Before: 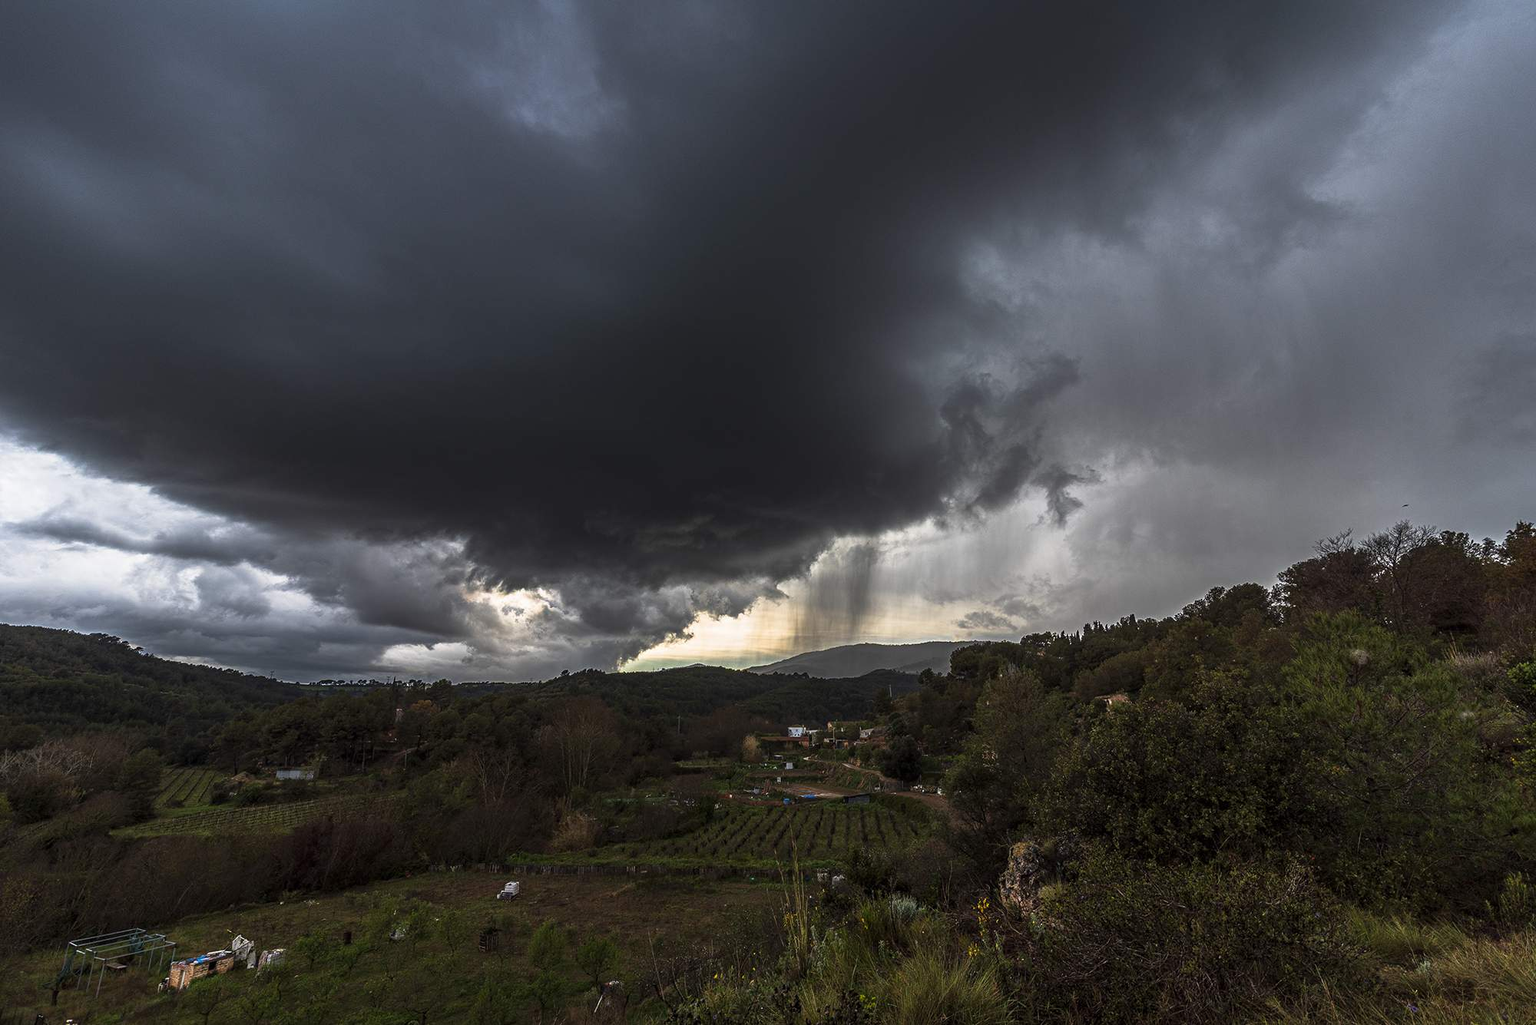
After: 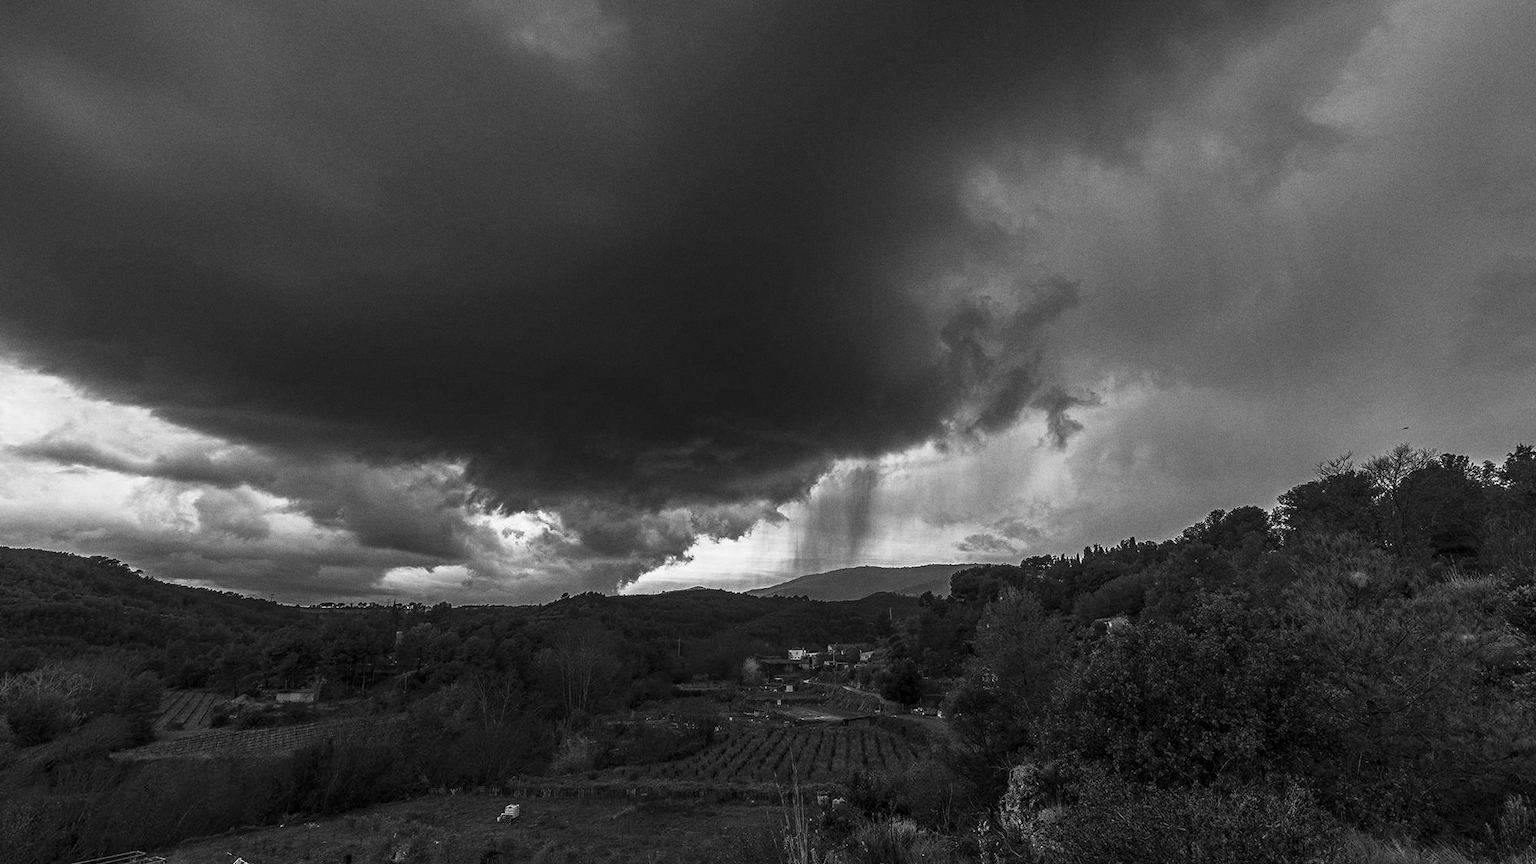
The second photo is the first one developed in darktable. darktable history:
monochrome: a 32, b 64, size 2.3
crop: top 7.625%, bottom 8.027%
grain: strength 26%
